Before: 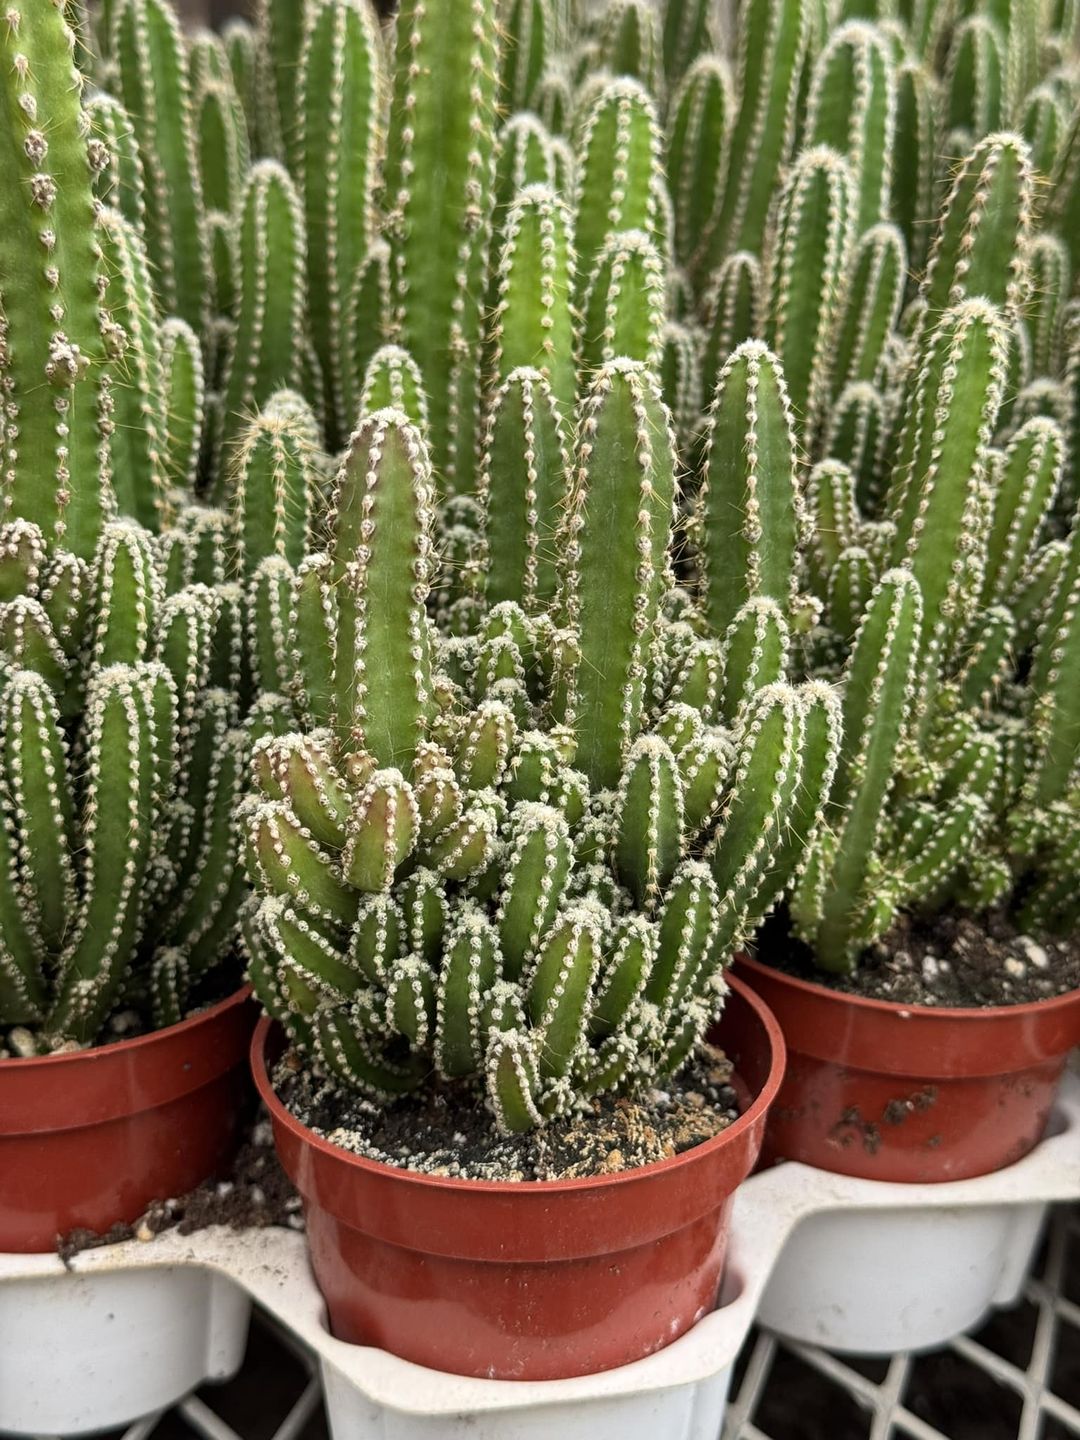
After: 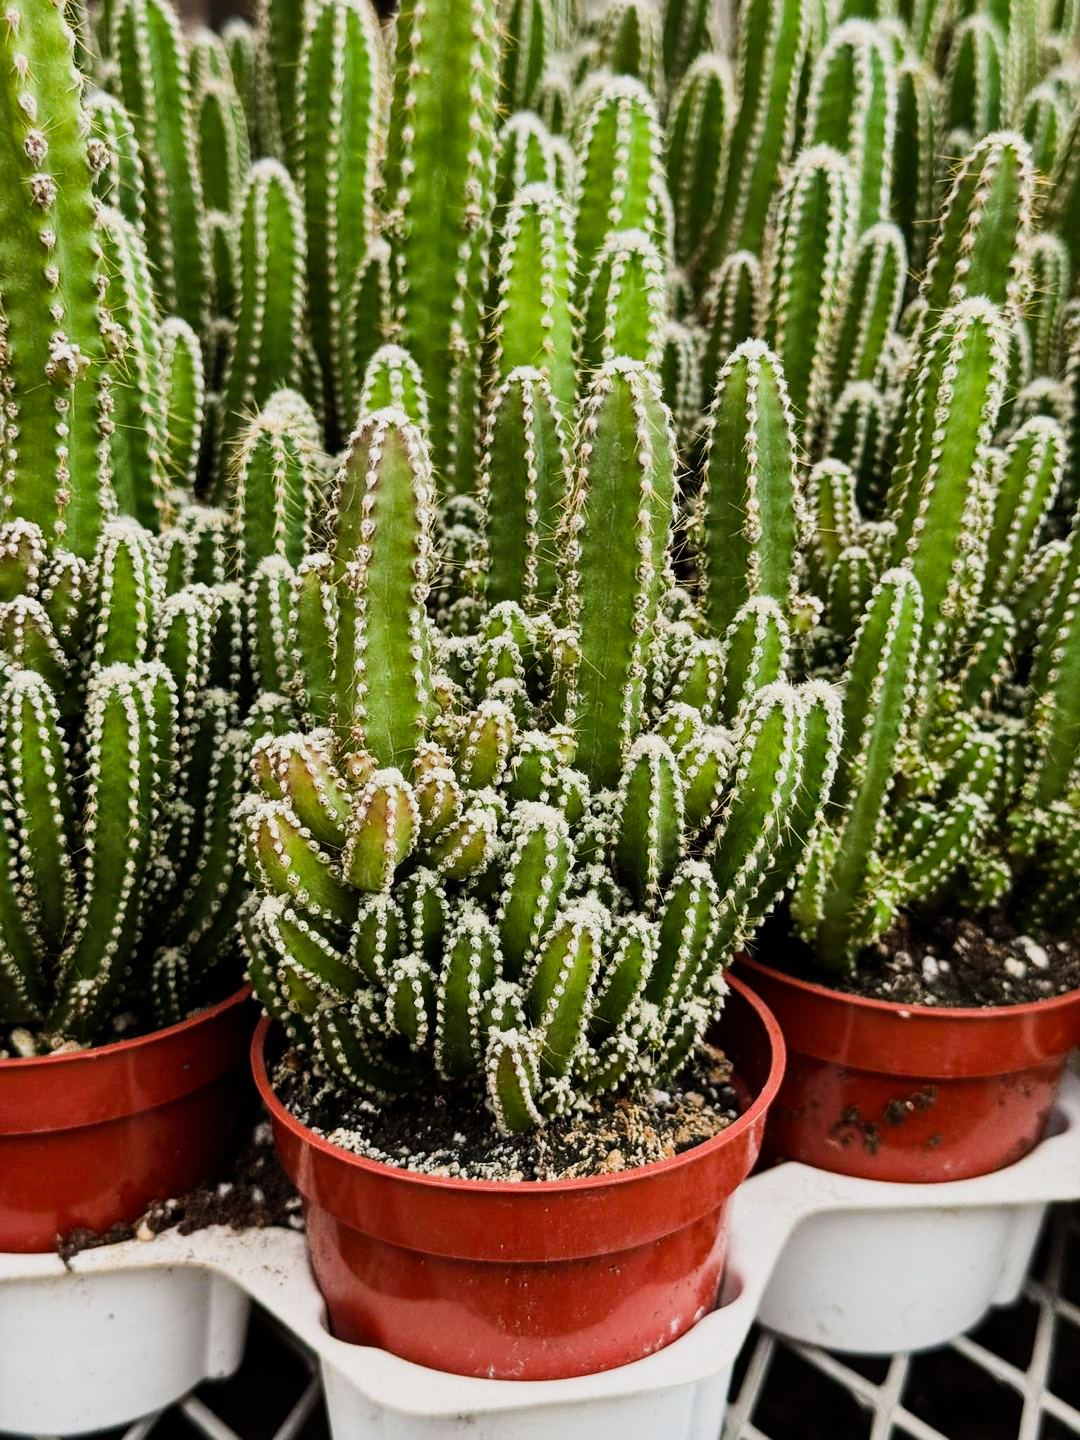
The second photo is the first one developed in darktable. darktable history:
shadows and highlights: shadows 22.7, highlights -48.71, soften with gaussian
sigmoid: on, module defaults
tone equalizer: -8 EV -0.417 EV, -7 EV -0.389 EV, -6 EV -0.333 EV, -5 EV -0.222 EV, -3 EV 0.222 EV, -2 EV 0.333 EV, -1 EV 0.389 EV, +0 EV 0.417 EV, edges refinement/feathering 500, mask exposure compensation -1.57 EV, preserve details no
